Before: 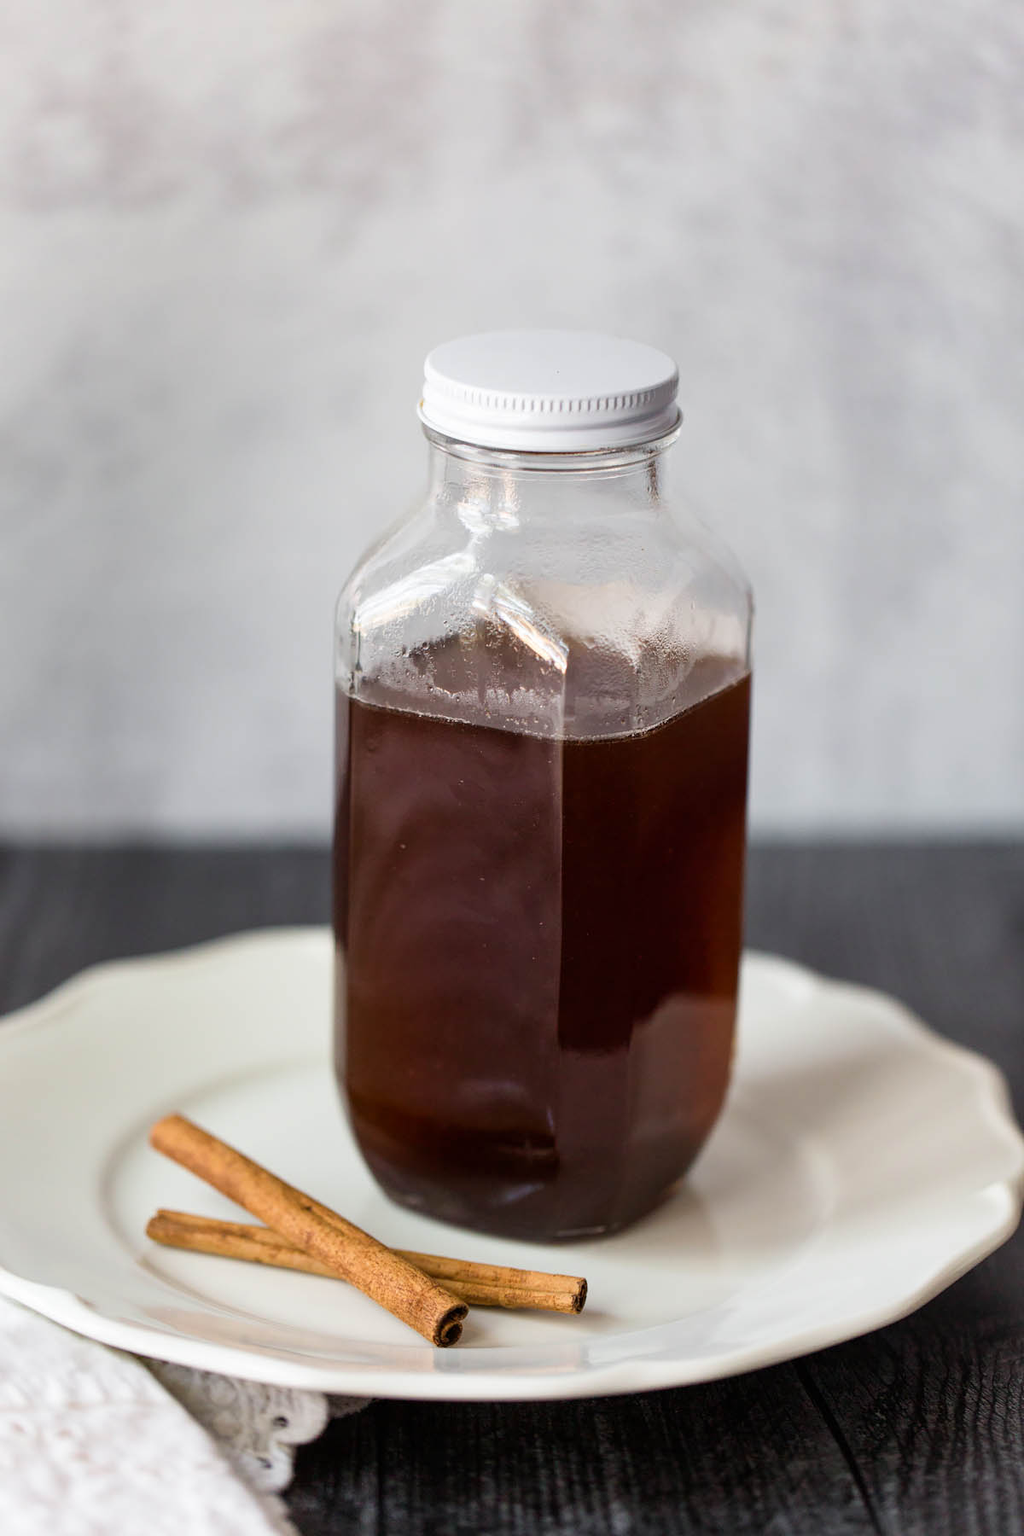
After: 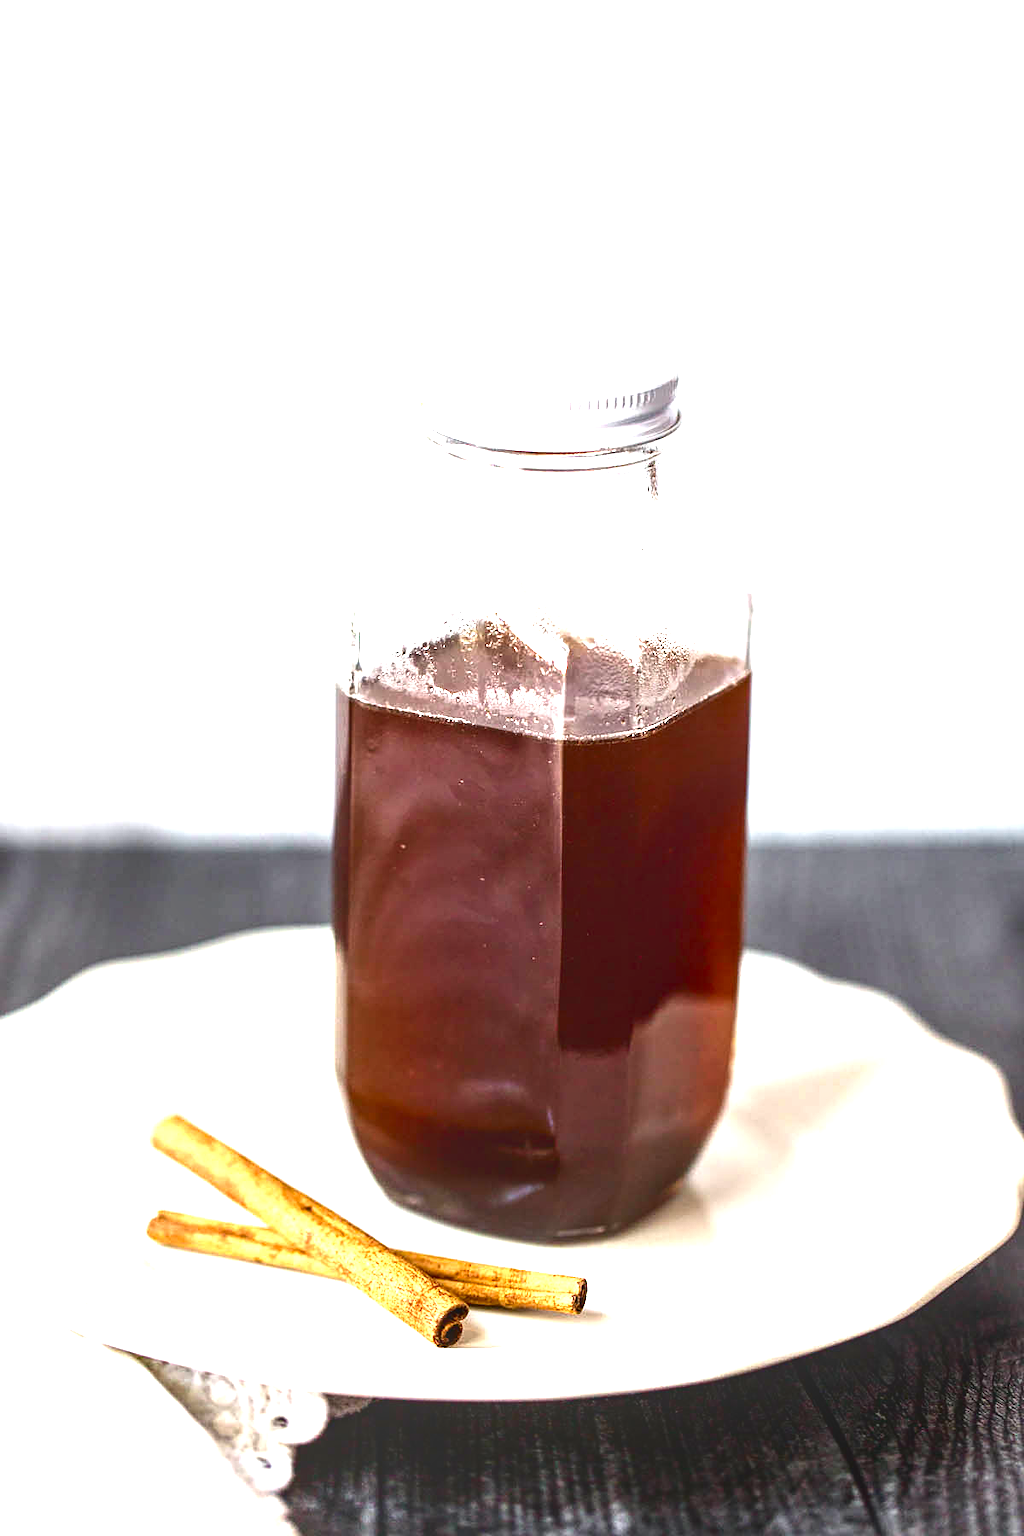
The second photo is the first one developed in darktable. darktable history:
contrast brightness saturation: contrast 0.095, brightness -0.278, saturation 0.142
exposure: black level correction 0, exposure 1.669 EV, compensate highlight preservation false
sharpen: amount 0.213
local contrast: on, module defaults
